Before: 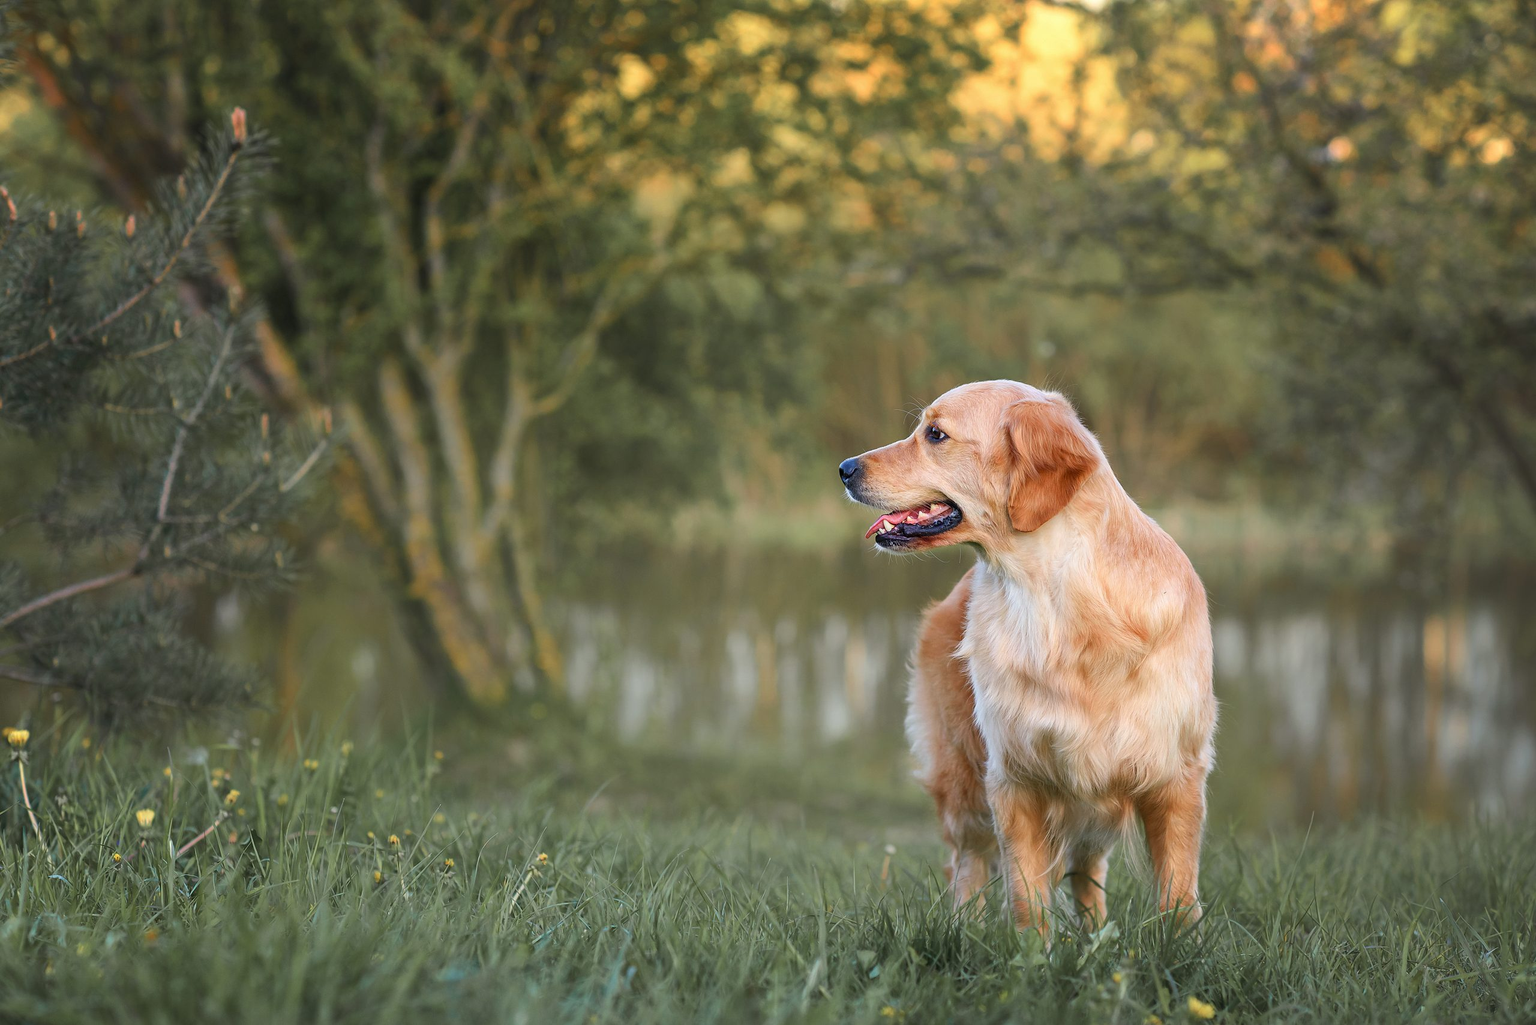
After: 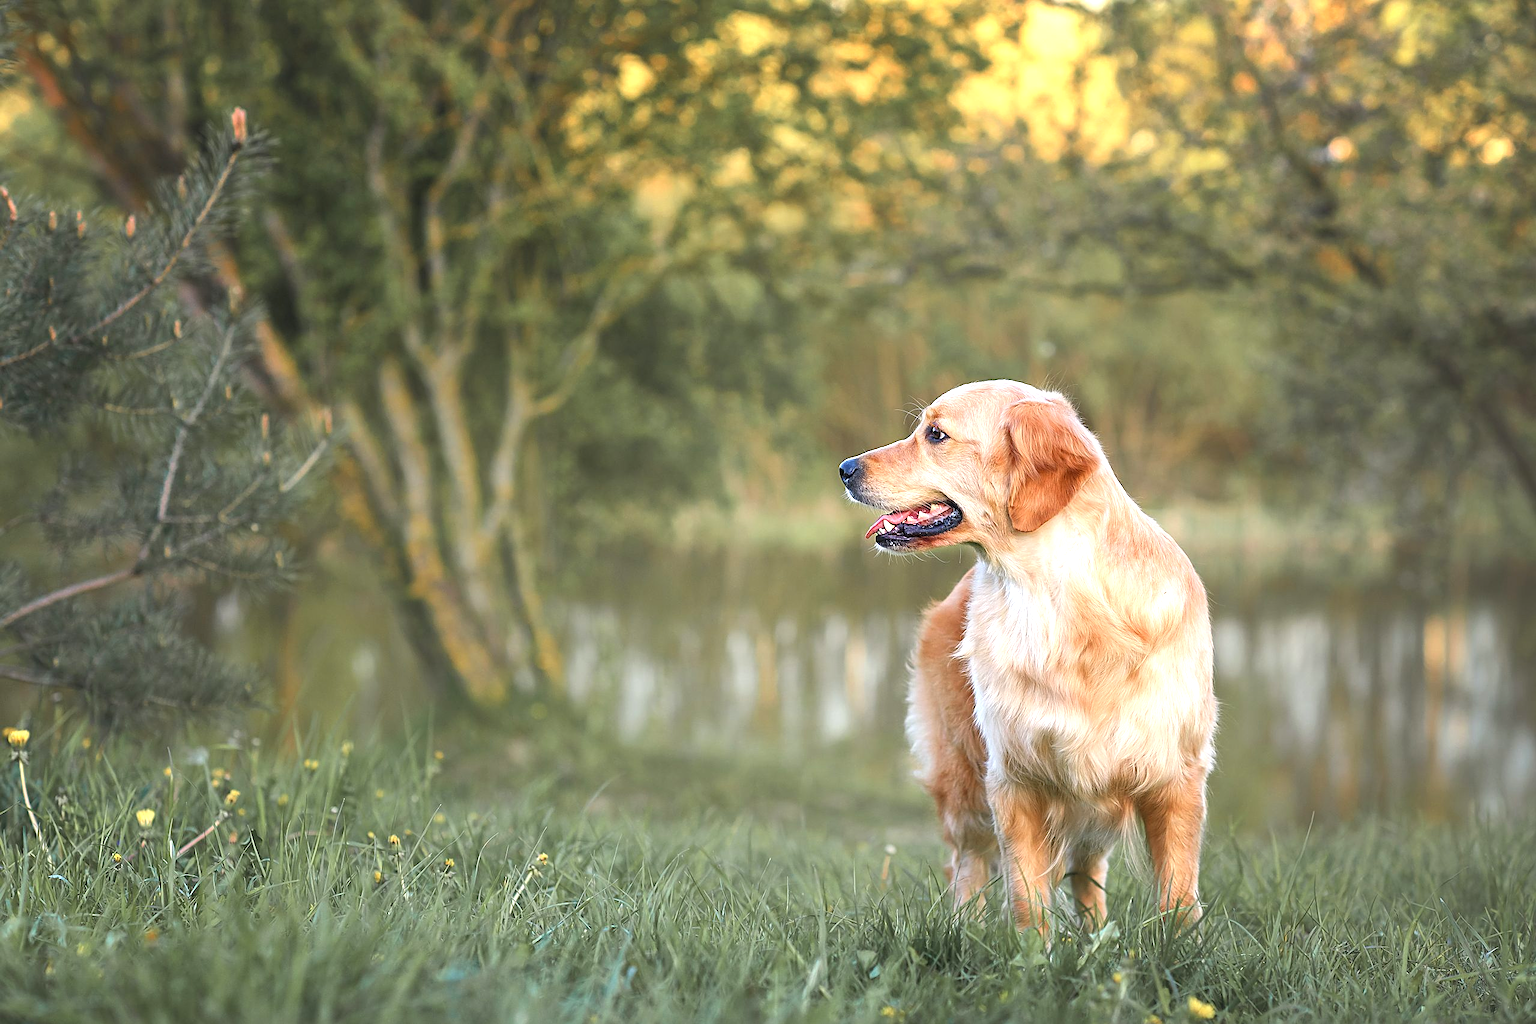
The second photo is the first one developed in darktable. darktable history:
exposure: black level correction -0.002, exposure 0.708 EV, compensate exposure bias true, compensate highlight preservation false
sharpen: on, module defaults
